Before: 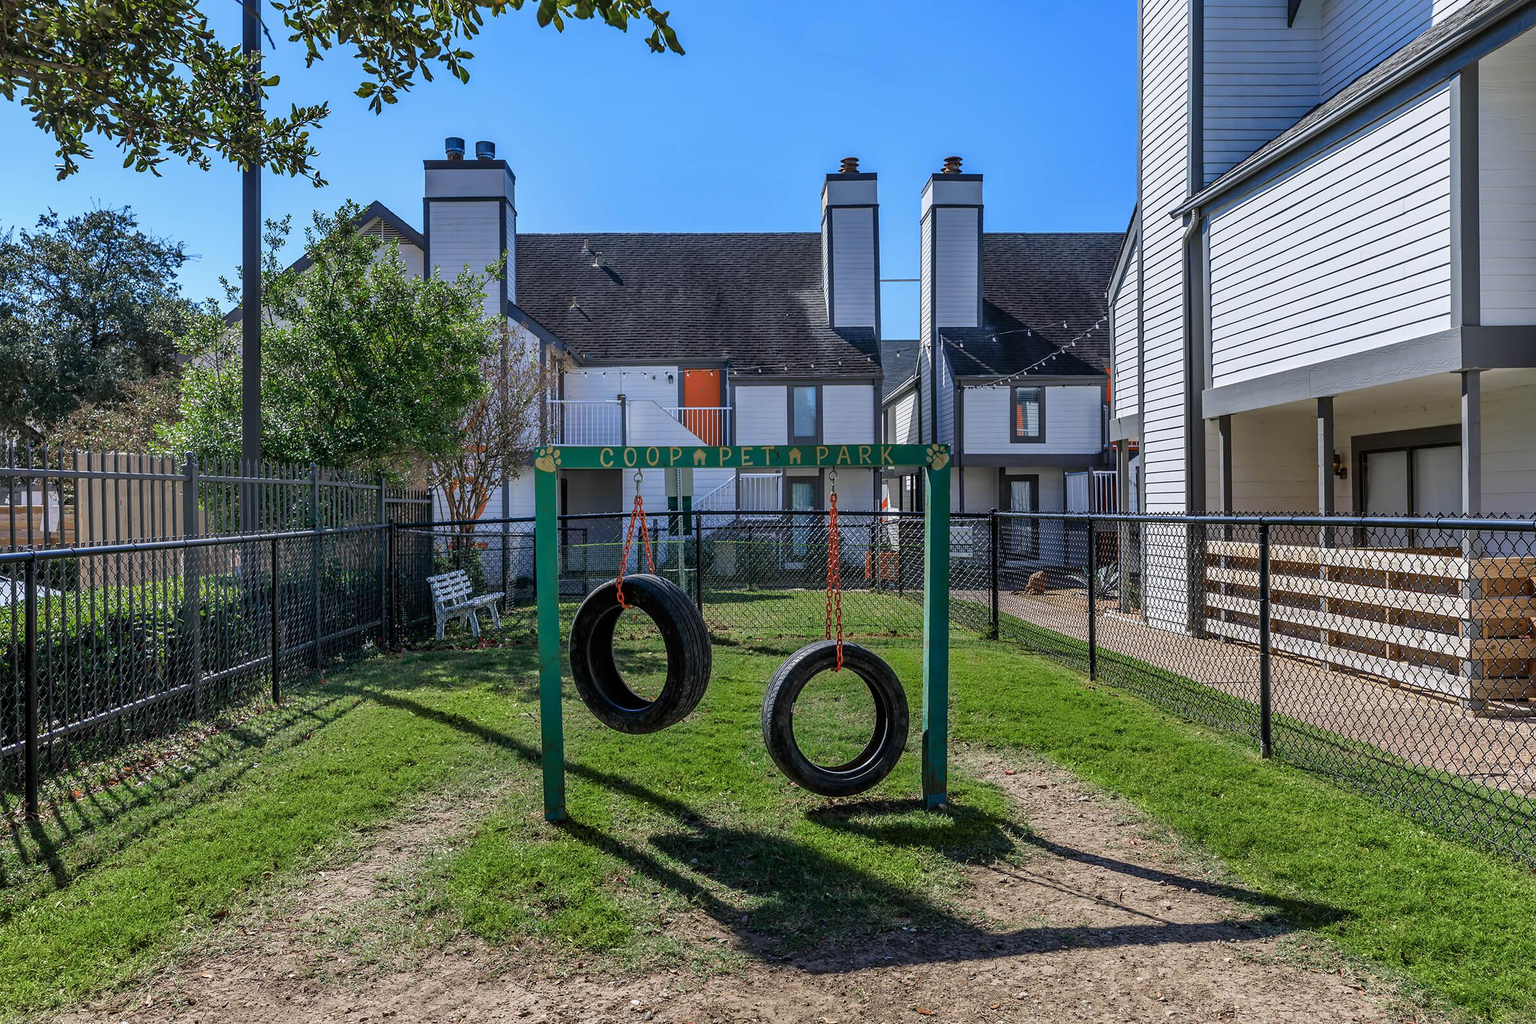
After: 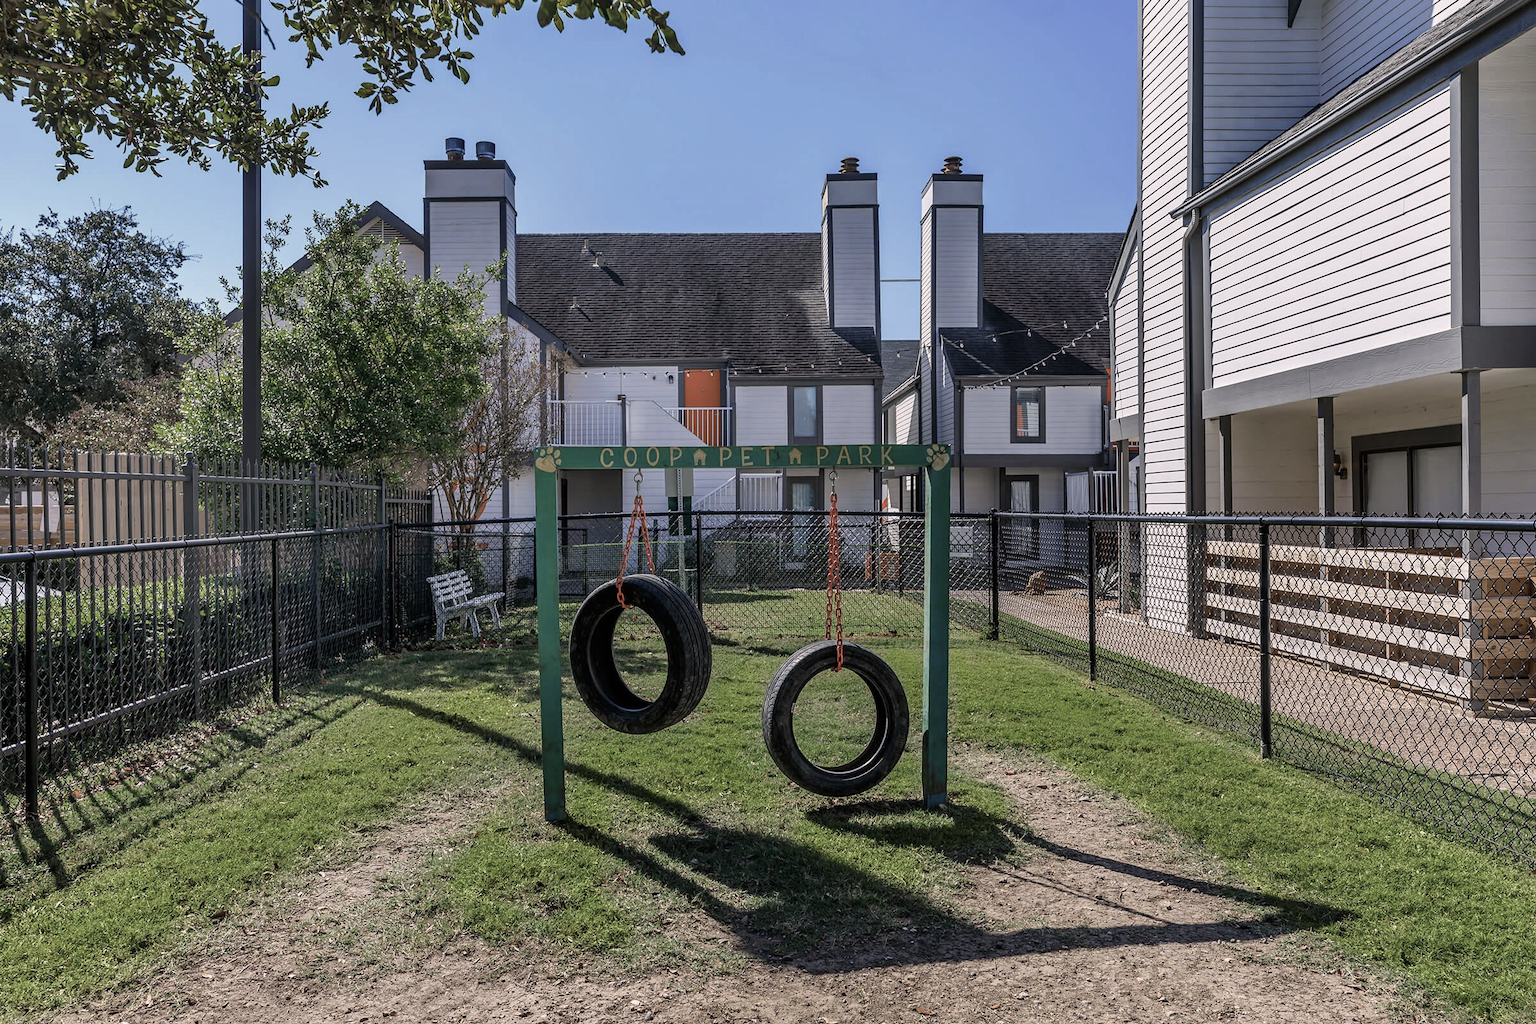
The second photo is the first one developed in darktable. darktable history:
color correction: highlights a* 5.56, highlights b* 5.23, saturation 0.634
